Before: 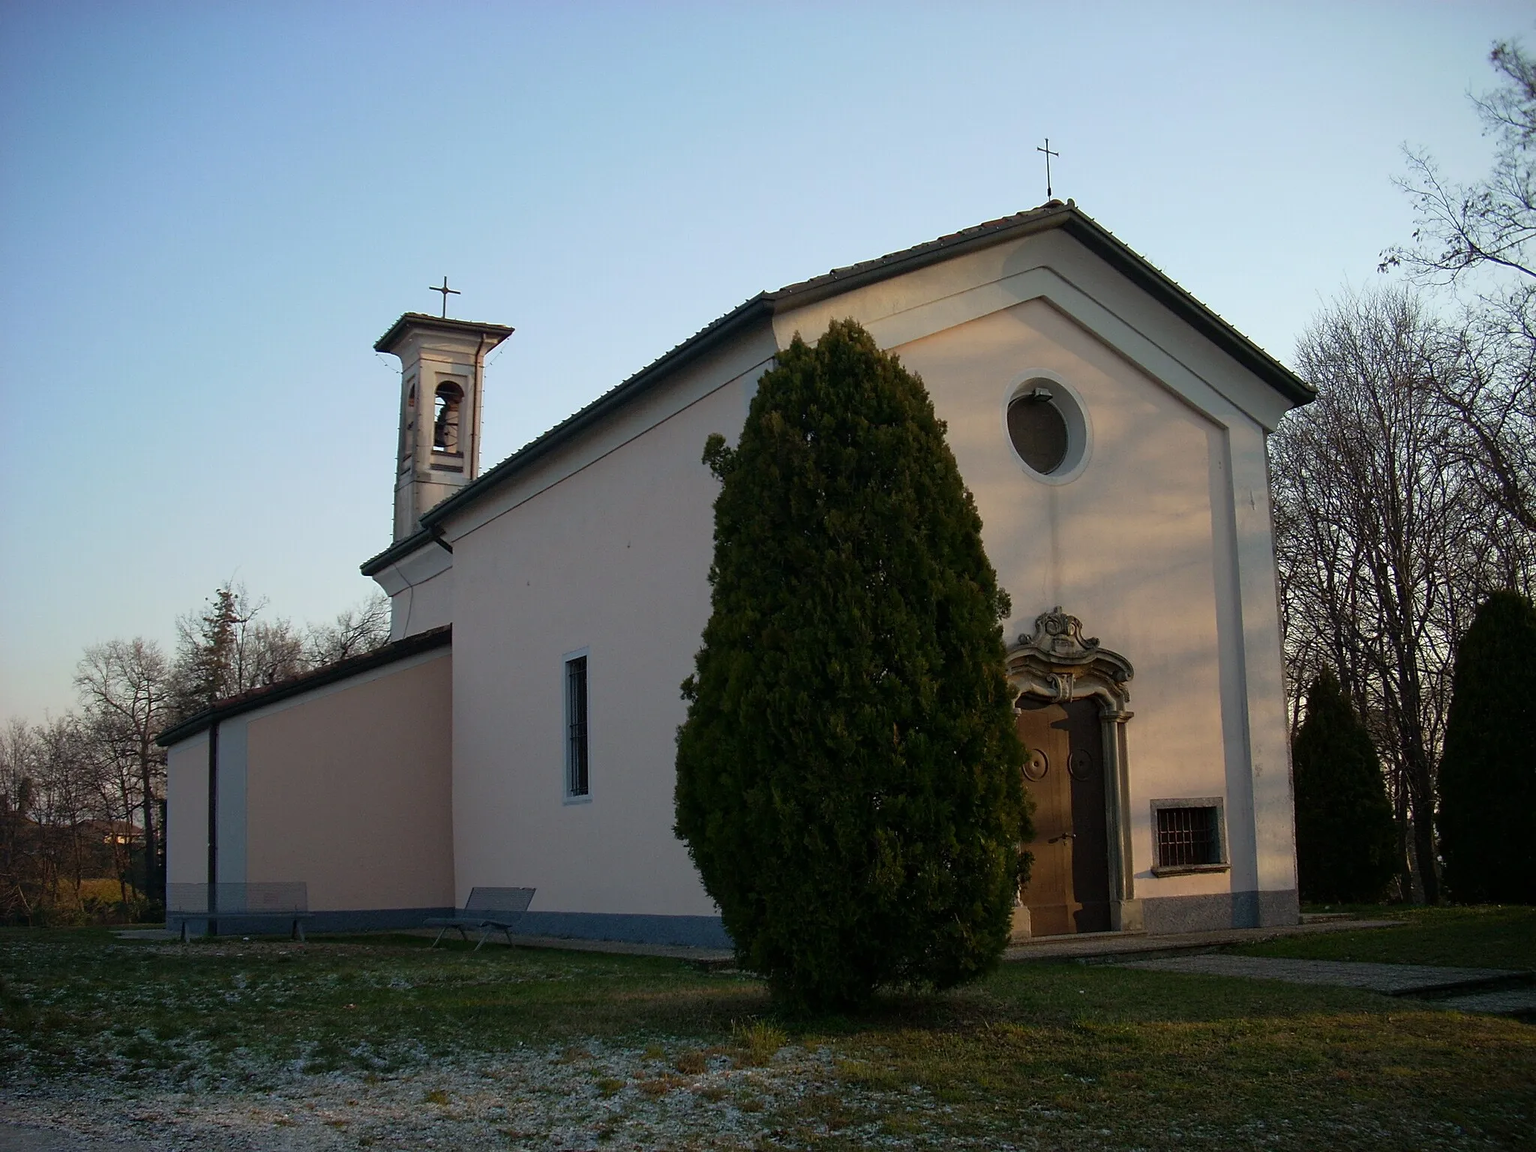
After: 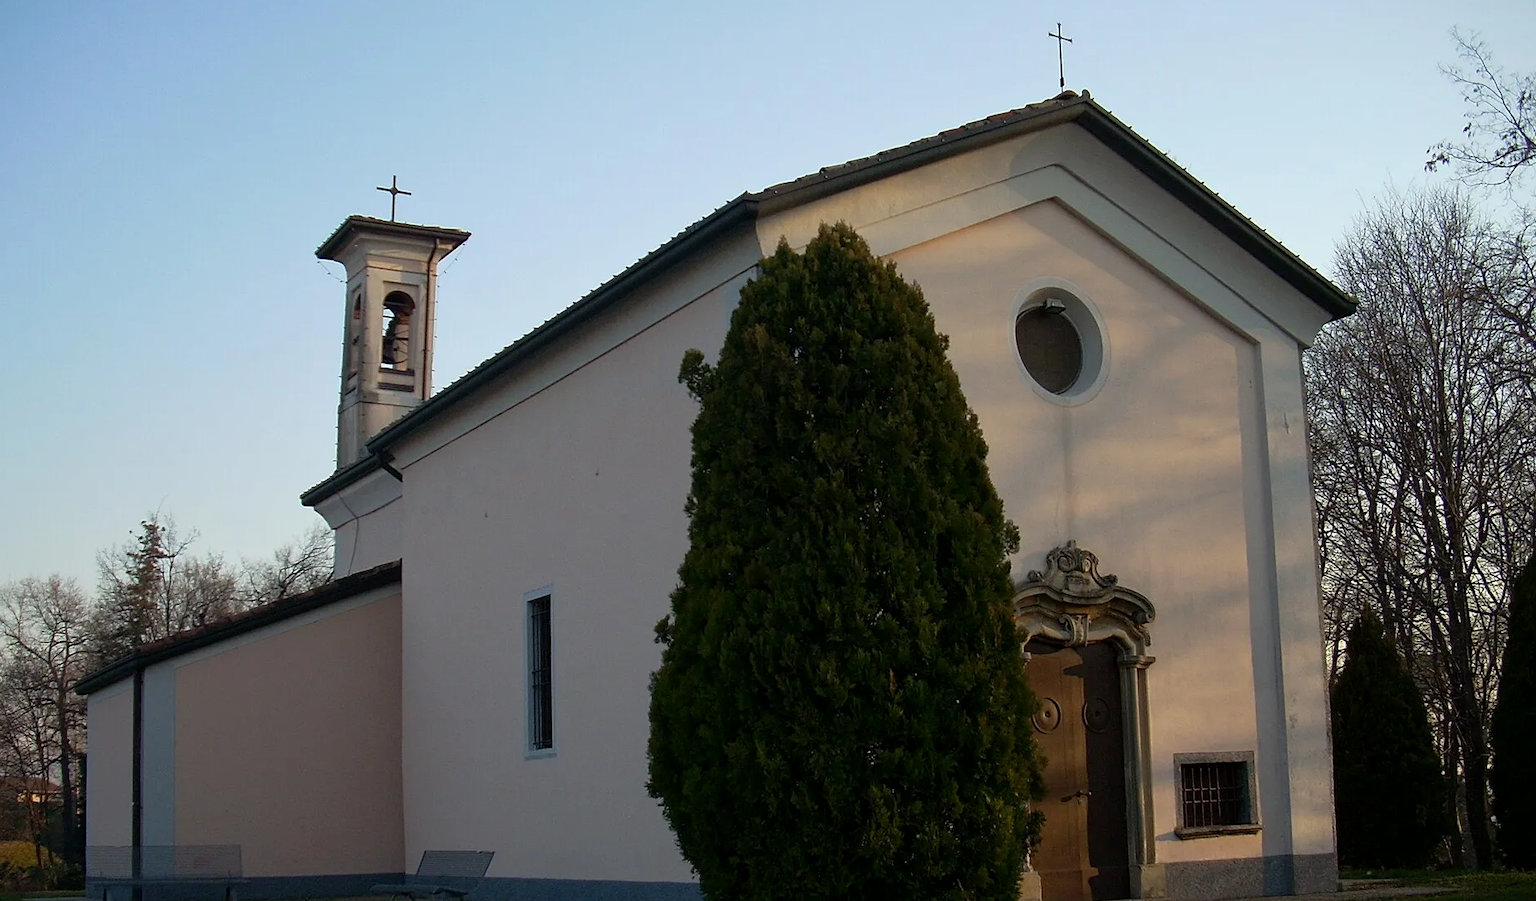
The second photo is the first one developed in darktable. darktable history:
crop: left 5.781%, top 10.244%, right 3.705%, bottom 18.858%
tone equalizer: on, module defaults
exposure: black level correction 0.001, compensate highlight preservation false
